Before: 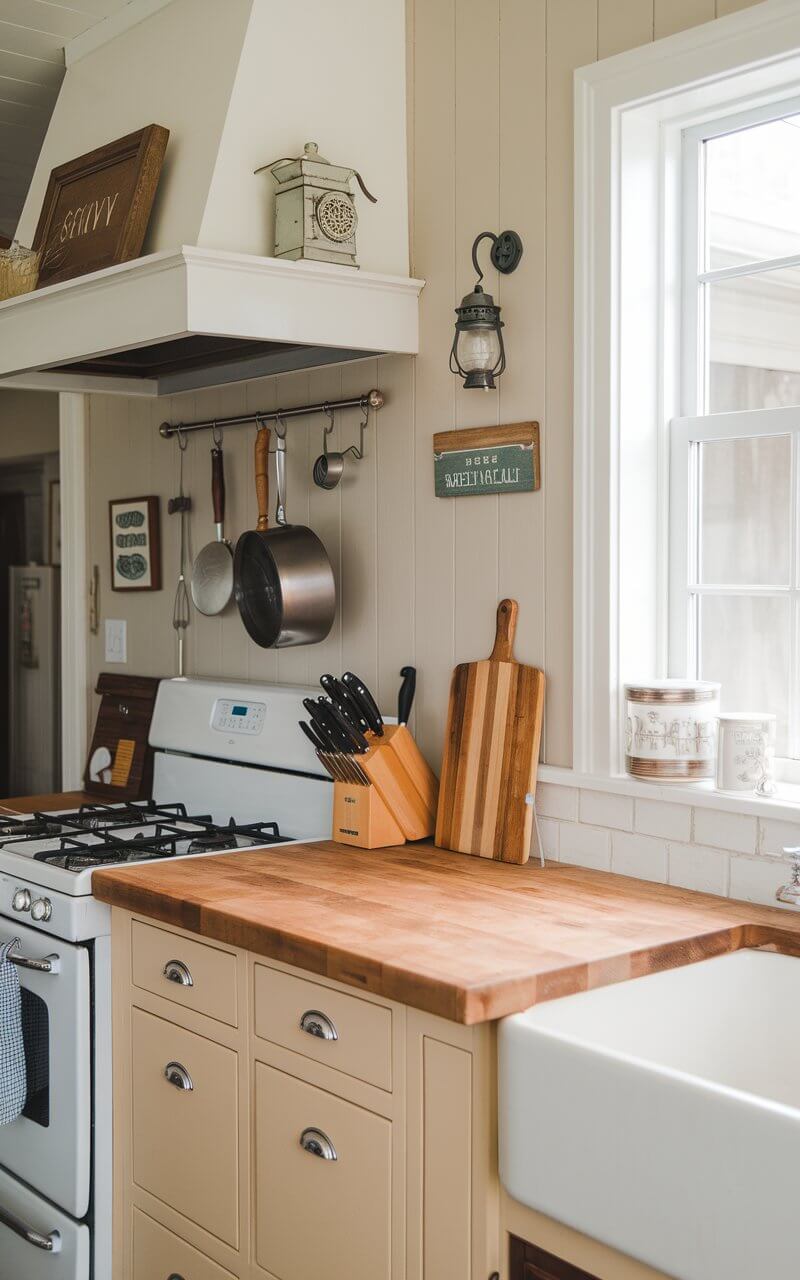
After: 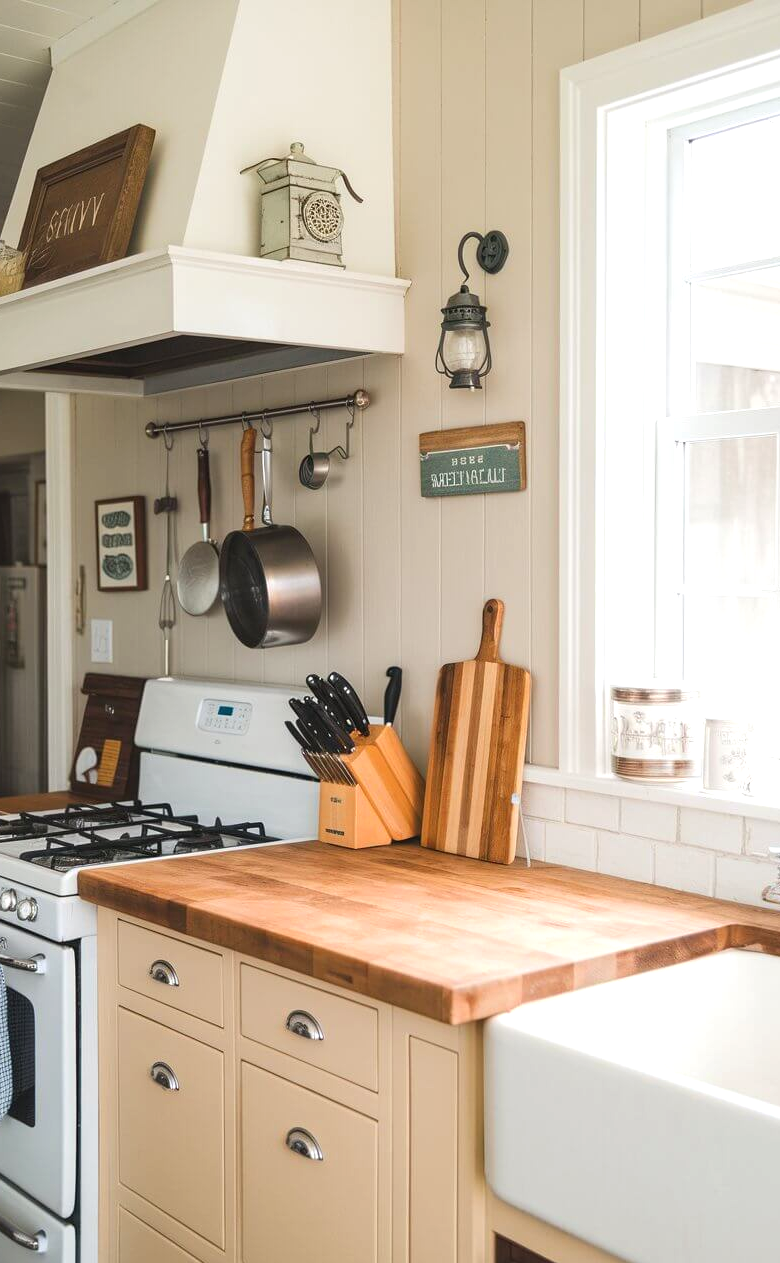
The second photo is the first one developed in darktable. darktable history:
crop and rotate: left 1.774%, right 0.633%, bottom 1.28%
white balance: emerald 1
exposure: black level correction 0, exposure 0.5 EV, compensate highlight preservation false
